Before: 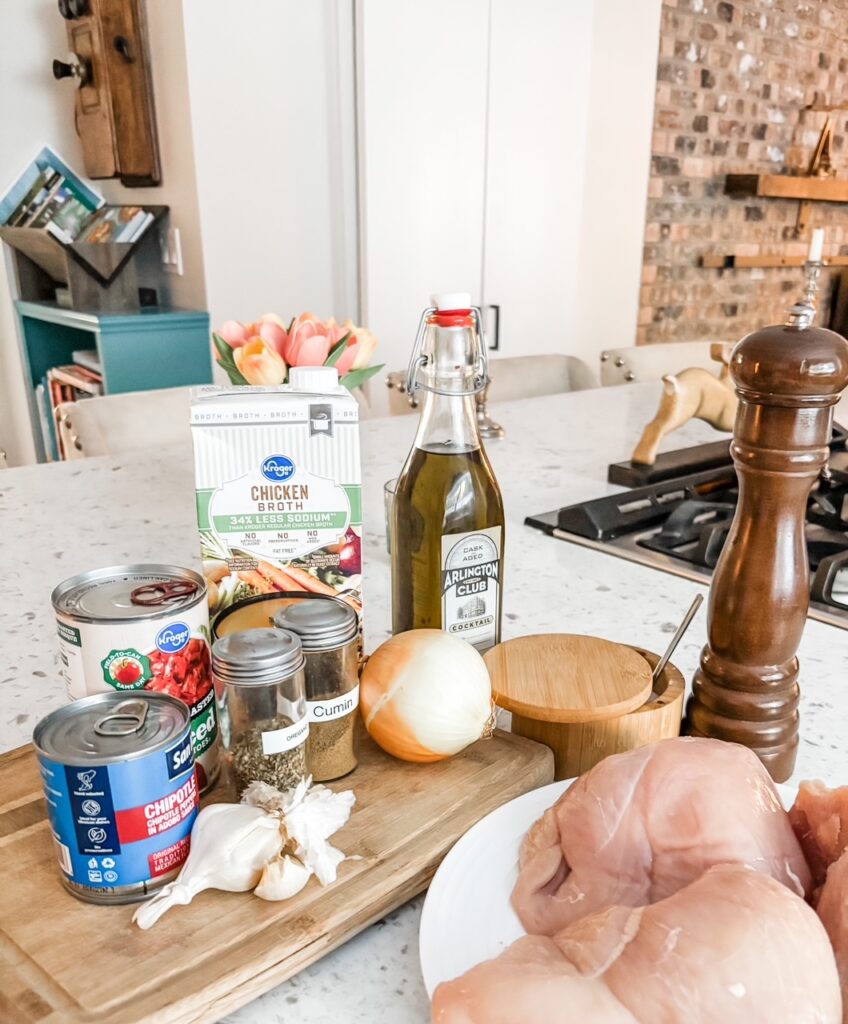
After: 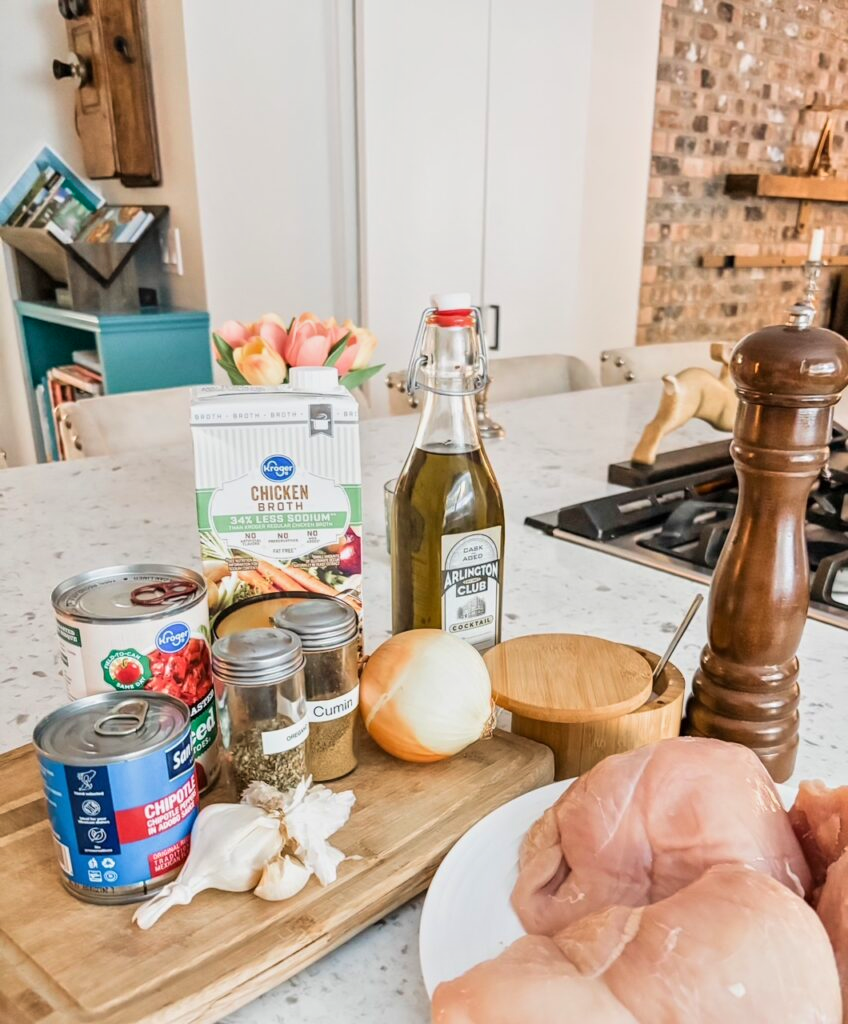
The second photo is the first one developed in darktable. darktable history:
tone equalizer: -8 EV -0.002 EV, -7 EV 0.005 EV, -6 EV -0.009 EV, -5 EV 0.011 EV, -4 EV -0.012 EV, -3 EV 0.007 EV, -2 EV -0.062 EV, -1 EV -0.293 EV, +0 EV -0.582 EV, smoothing diameter 2%, edges refinement/feathering 20, mask exposure compensation -1.57 EV, filter diffusion 5
velvia: on, module defaults
